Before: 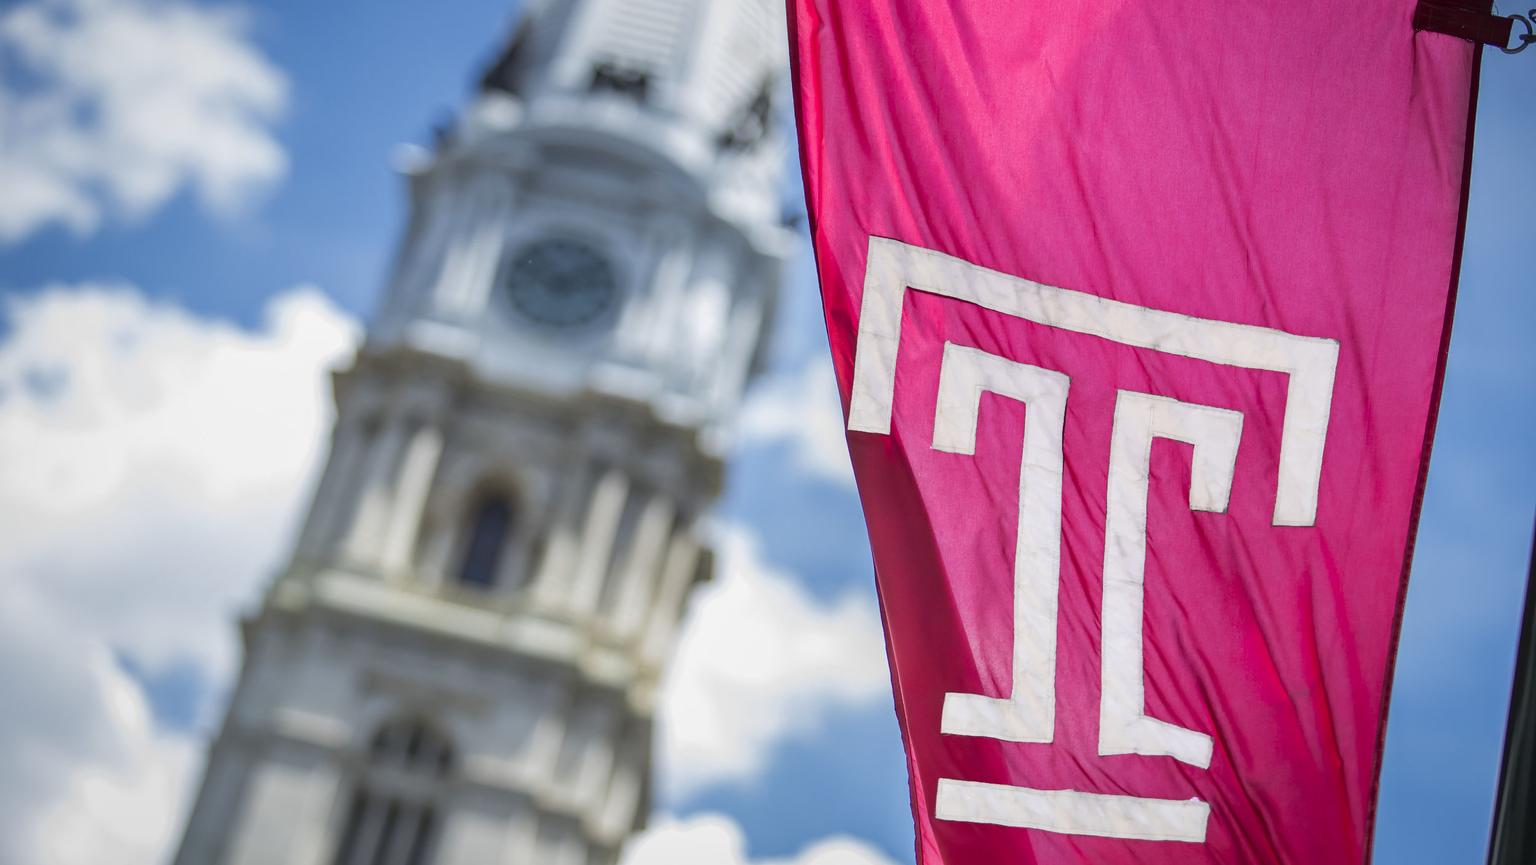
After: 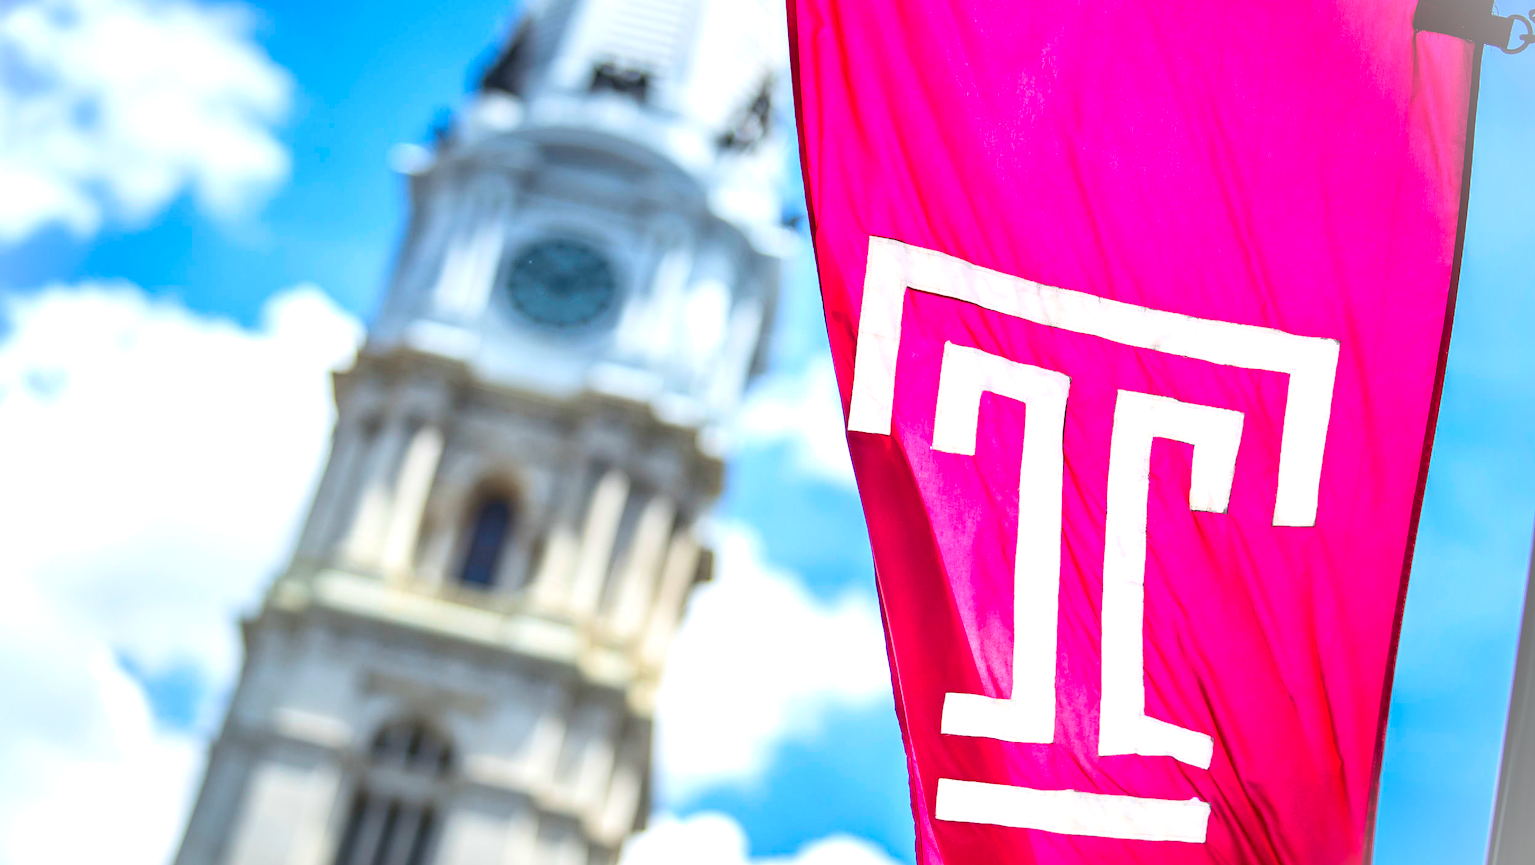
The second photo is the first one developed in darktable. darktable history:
vignetting: fall-off start 88.26%, fall-off radius 24.54%, brightness 0.303, saturation -0.001
exposure: black level correction 0, exposure 0.701 EV, compensate exposure bias true, compensate highlight preservation false
contrast brightness saturation: contrast 0.157, saturation 0.321
